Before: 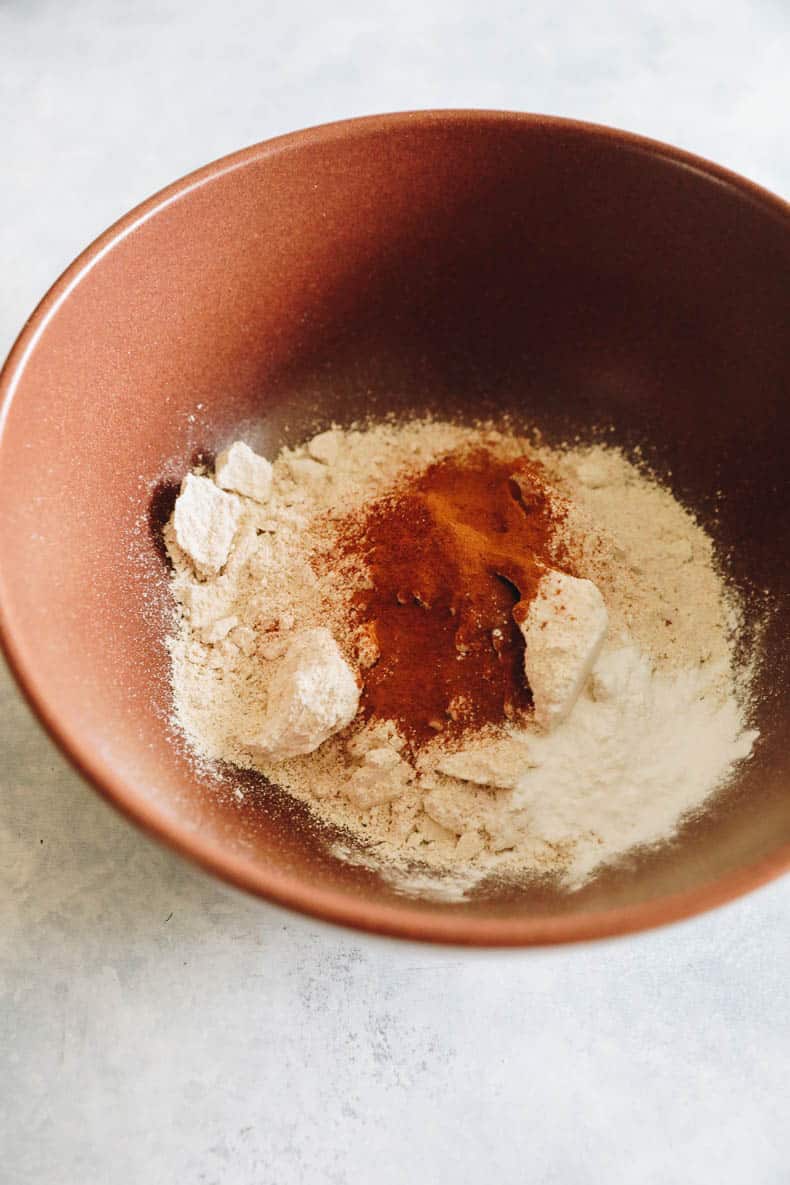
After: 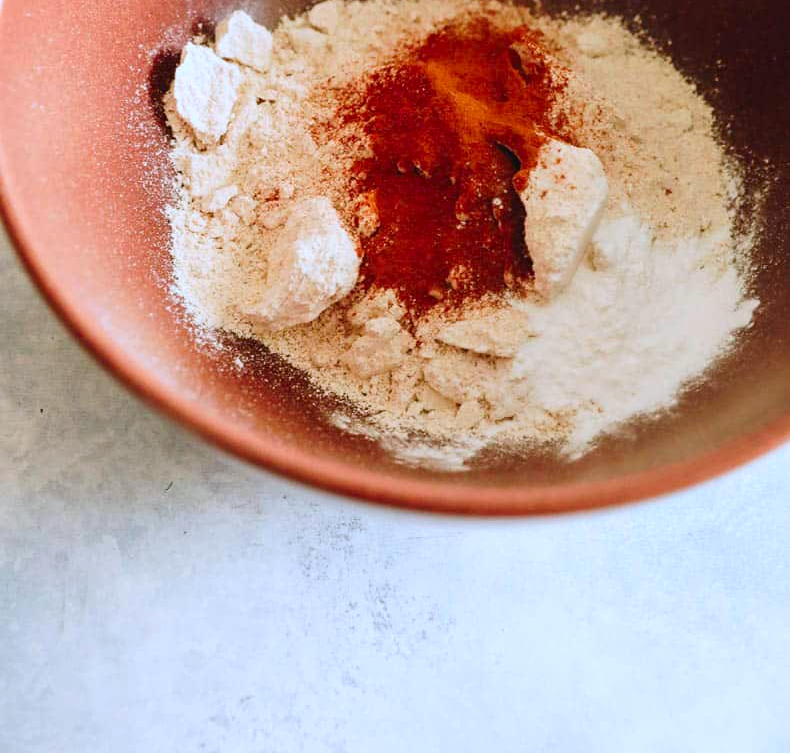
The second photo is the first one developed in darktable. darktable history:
contrast brightness saturation: contrast 0.09, saturation 0.28
crop and rotate: top 36.435%
color correction: highlights a* -2.24, highlights b* -18.1
